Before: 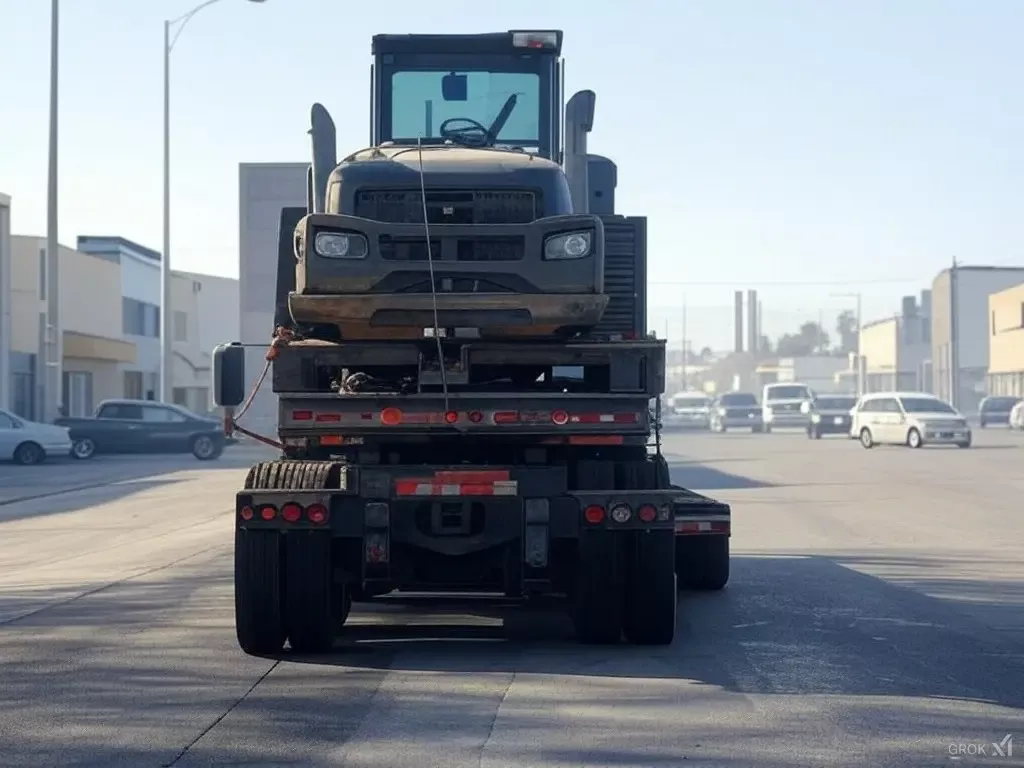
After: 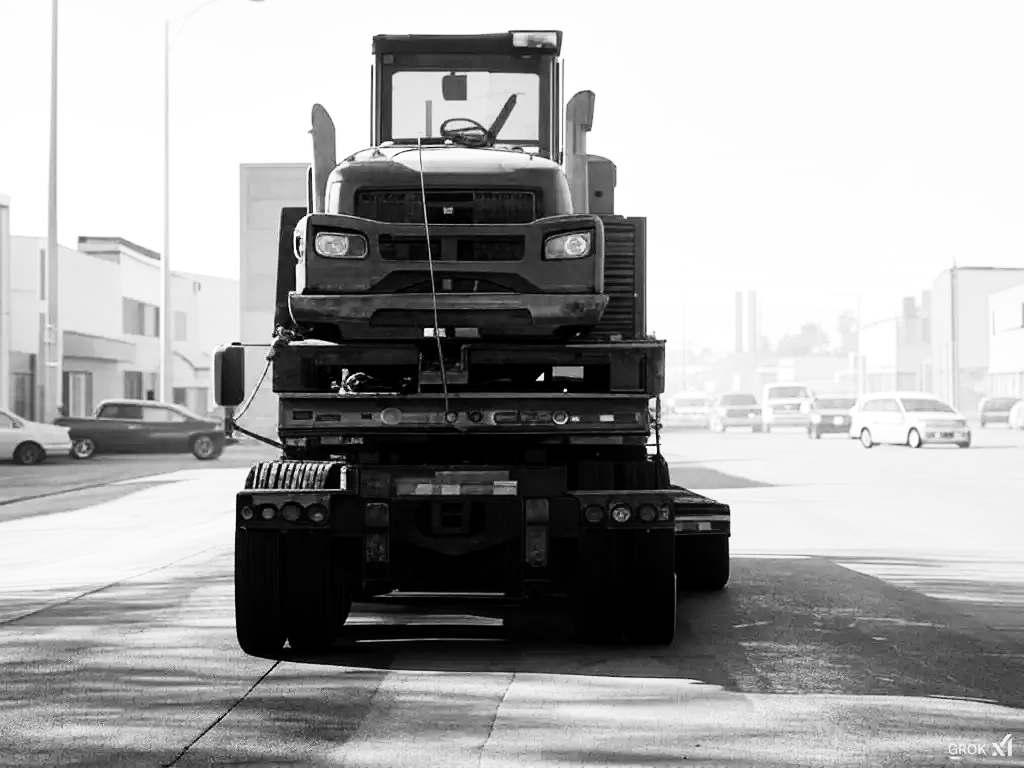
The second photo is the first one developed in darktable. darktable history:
local contrast: mode bilateral grid, contrast 20, coarseness 50, detail 120%, midtone range 0.2
fill light: on, module defaults
rgb curve: curves: ch0 [(0, 0) (0.21, 0.15) (0.24, 0.21) (0.5, 0.75) (0.75, 0.96) (0.89, 0.99) (1, 1)]; ch1 [(0, 0.02) (0.21, 0.13) (0.25, 0.2) (0.5, 0.67) (0.75, 0.9) (0.89, 0.97) (1, 1)]; ch2 [(0, 0.02) (0.21, 0.13) (0.25, 0.2) (0.5, 0.67) (0.75, 0.9) (0.89, 0.97) (1, 1)], compensate middle gray true
color calibration: output gray [0.31, 0.36, 0.33, 0], gray › normalize channels true, illuminant same as pipeline (D50), adaptation XYZ, x 0.346, y 0.359, gamut compression 0
